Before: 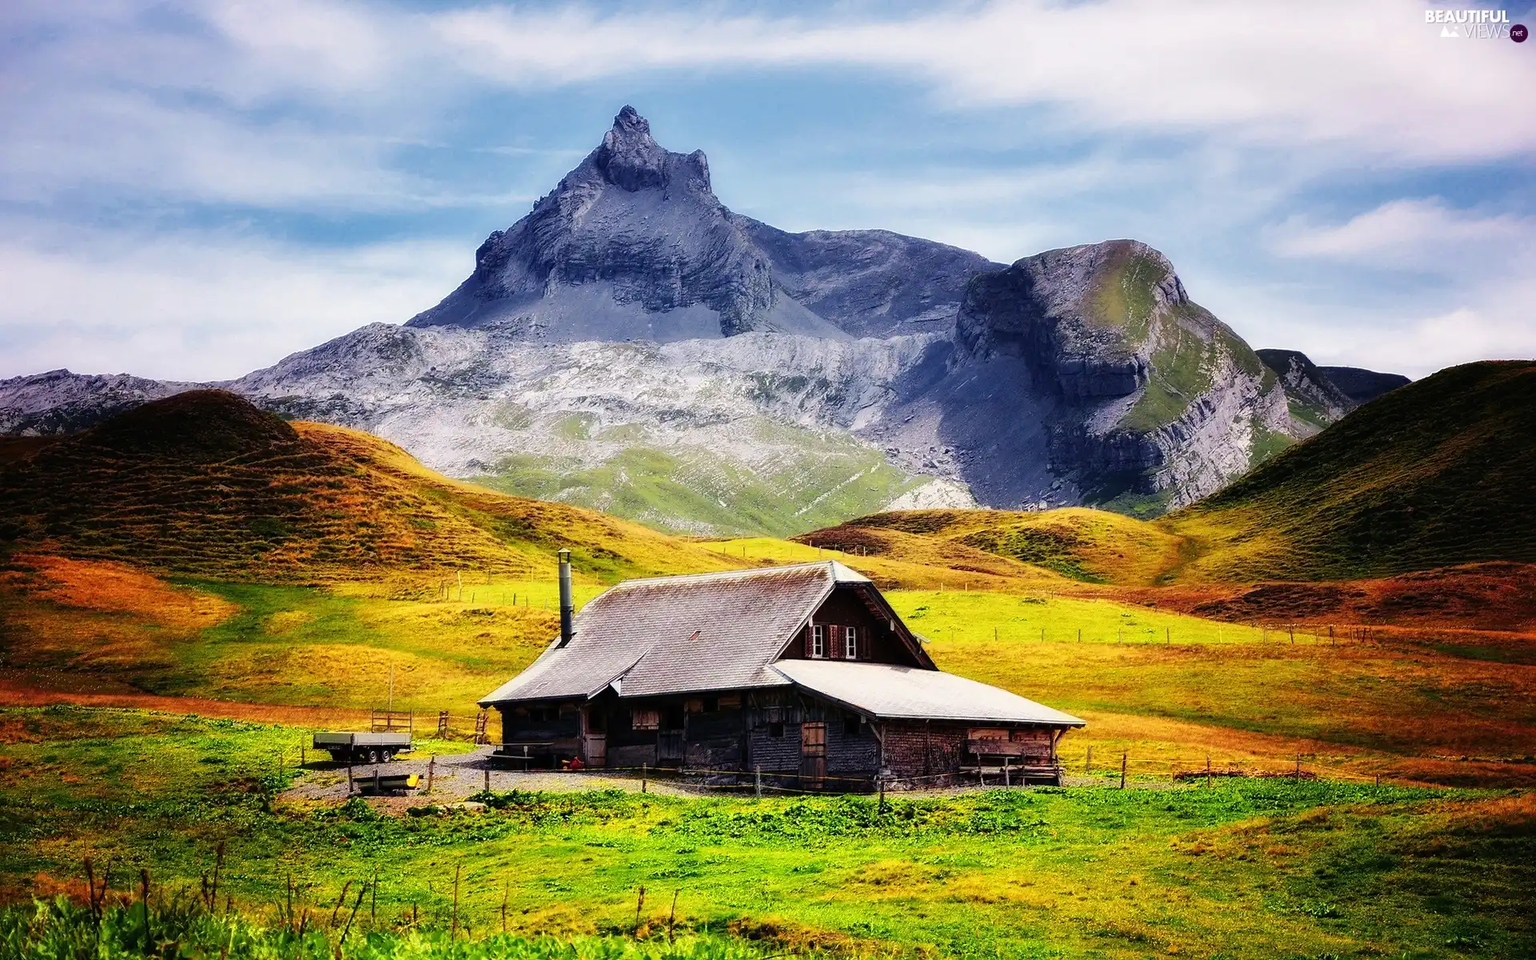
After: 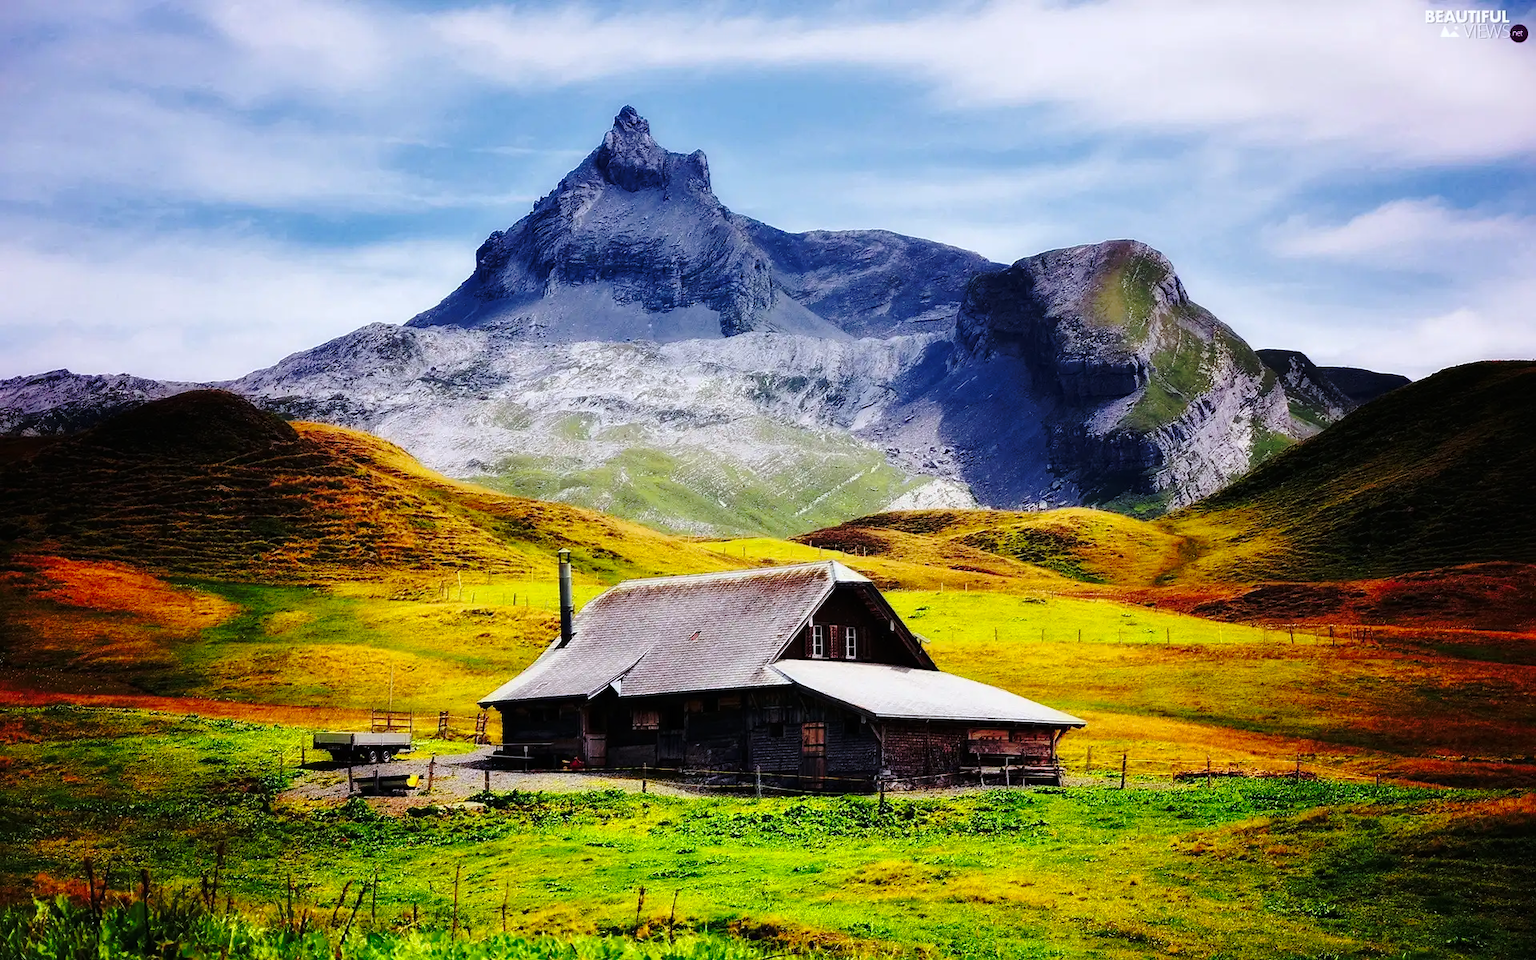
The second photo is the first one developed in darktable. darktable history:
base curve: curves: ch0 [(0, 0) (0.073, 0.04) (0.157, 0.139) (0.492, 0.492) (0.758, 0.758) (1, 1)], preserve colors none
white balance: red 0.974, blue 1.044
